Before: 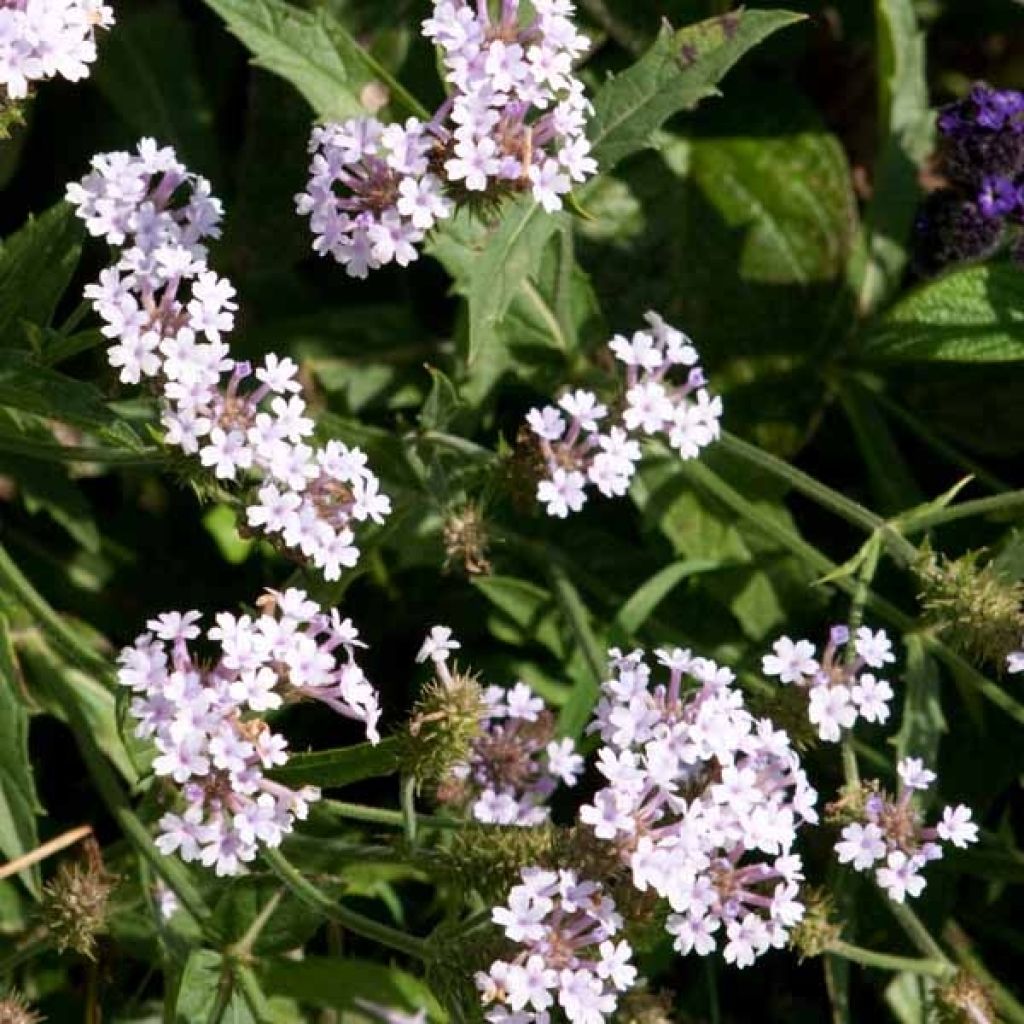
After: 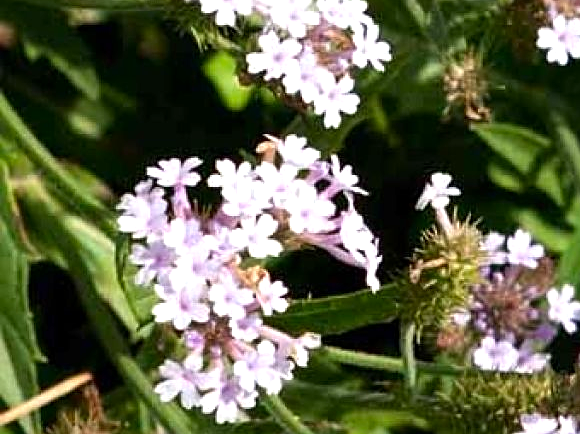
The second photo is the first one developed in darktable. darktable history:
crop: top 44.279%, right 43.322%, bottom 13.314%
contrast brightness saturation: contrast 0.037, saturation 0.152
sharpen: on, module defaults
exposure: exposure 0.367 EV, compensate exposure bias true, compensate highlight preservation false
